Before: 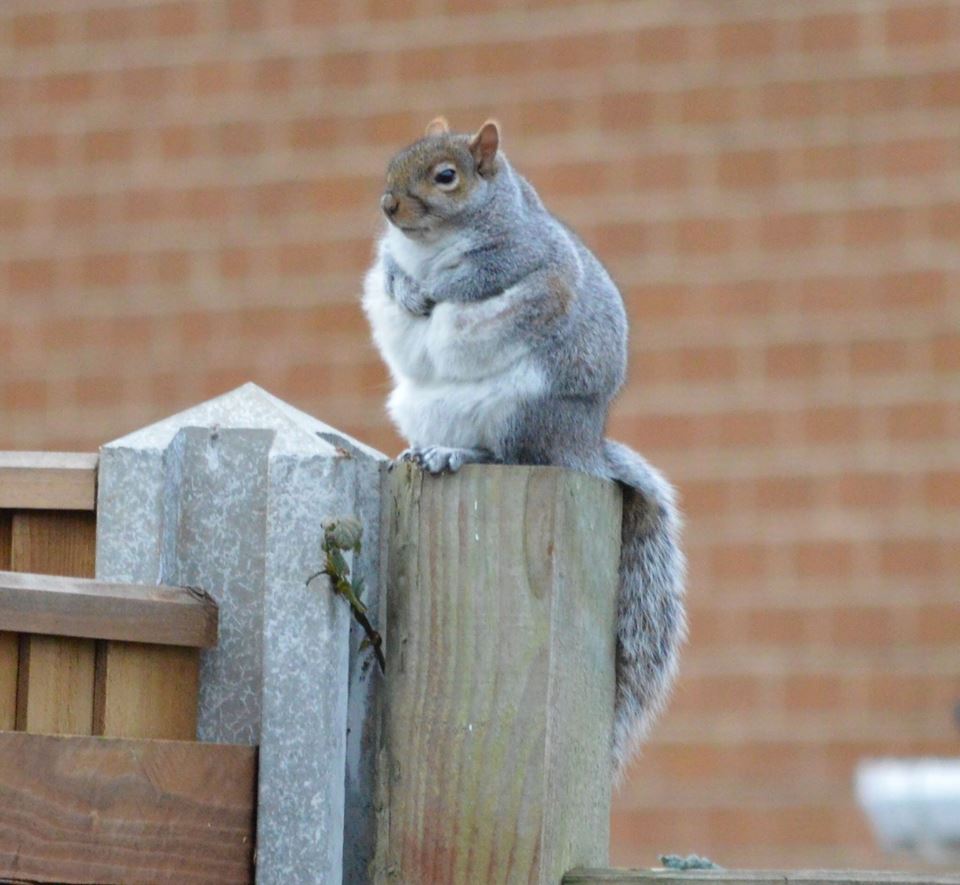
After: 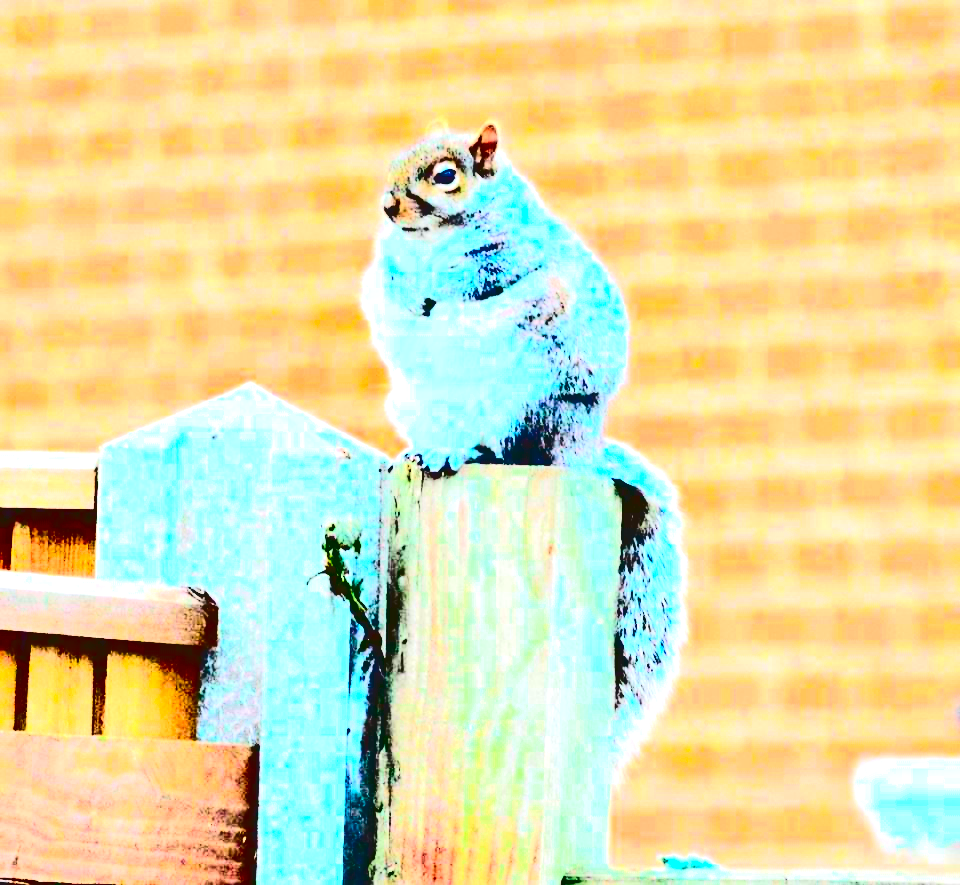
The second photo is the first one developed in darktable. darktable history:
exposure: black level correction 0, exposure 1.999 EV, compensate exposure bias true, compensate highlight preservation false
contrast brightness saturation: contrast 0.78, brightness -0.999, saturation 0.985
contrast equalizer: y [[0.6 ×6], [0.55 ×6], [0 ×6], [0 ×6], [0 ×6]]
tone curve: curves: ch0 [(0, 0.087) (0.175, 0.178) (0.466, 0.498) (0.715, 0.764) (1, 0.961)]; ch1 [(0, 0) (0.437, 0.398) (0.476, 0.466) (0.505, 0.505) (0.534, 0.544) (0.612, 0.605) (0.641, 0.643) (1, 1)]; ch2 [(0, 0) (0.359, 0.379) (0.427, 0.453) (0.489, 0.495) (0.531, 0.534) (0.579, 0.579) (1, 1)], color space Lab, independent channels, preserve colors none
